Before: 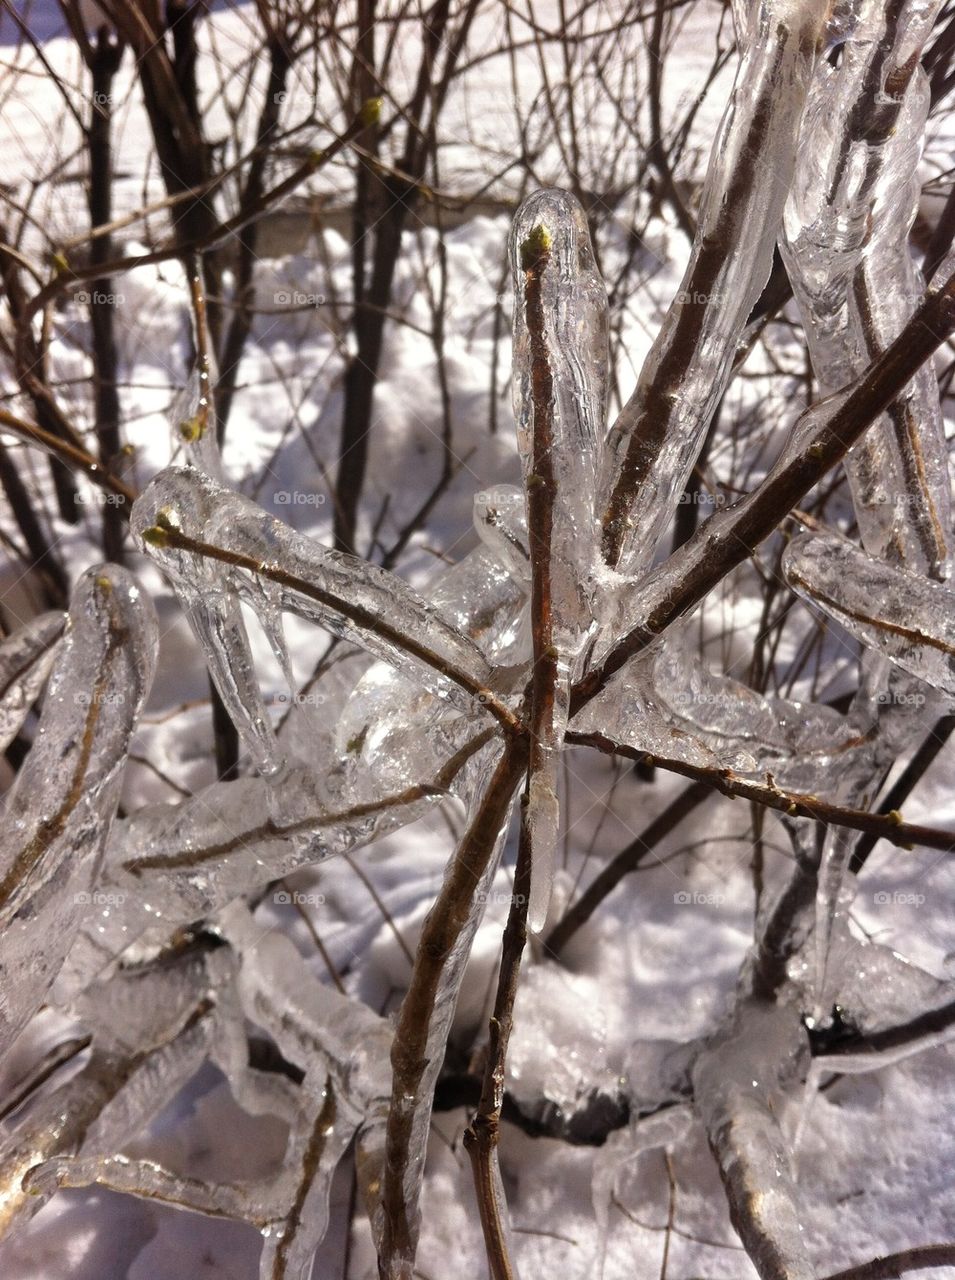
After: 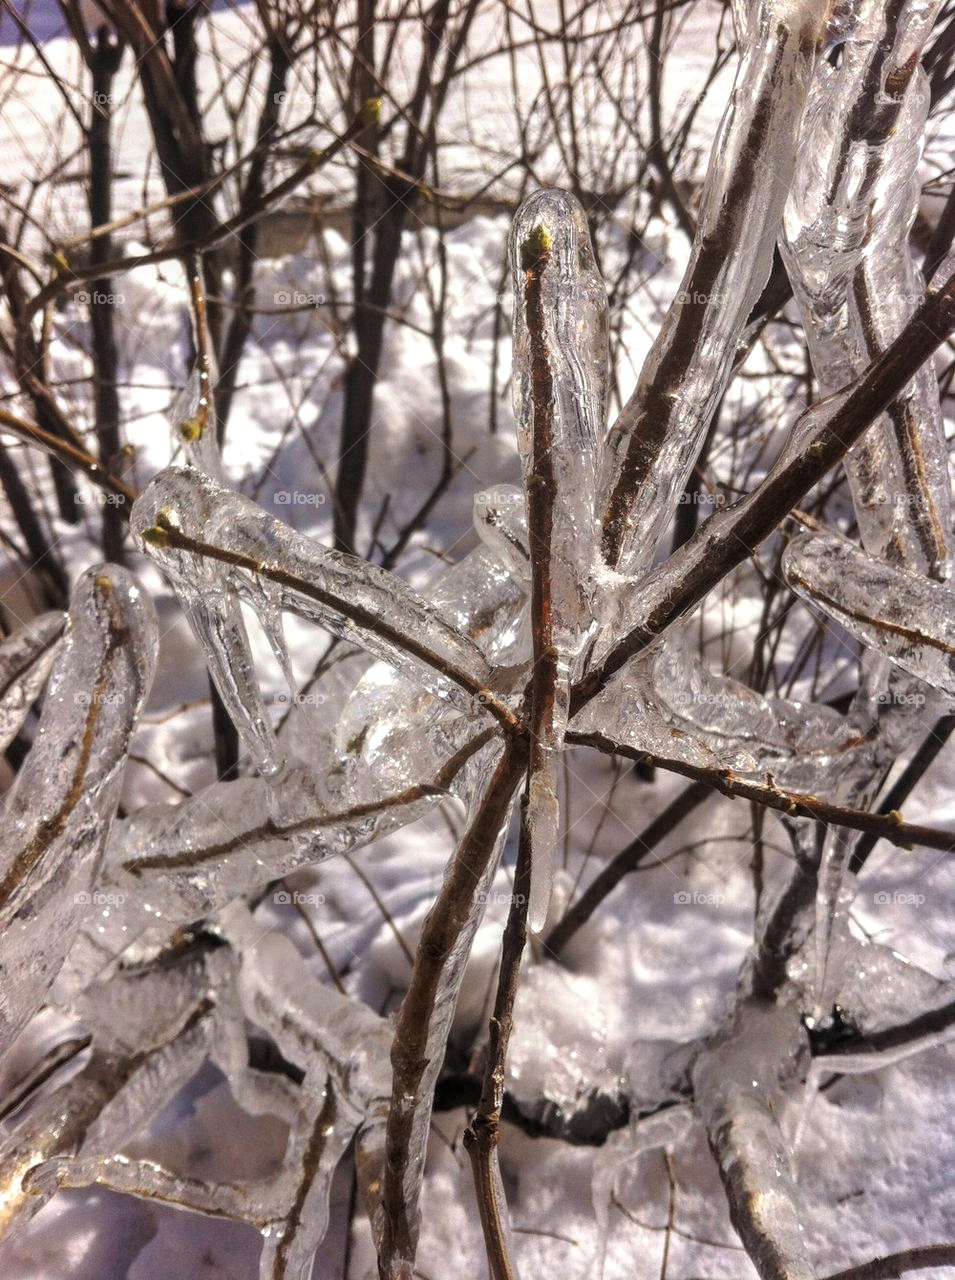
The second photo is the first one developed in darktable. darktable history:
local contrast: on, module defaults
tone curve: curves: ch0 [(0, 0) (0.003, 0.002) (0.011, 0.009) (0.025, 0.02) (0.044, 0.035) (0.069, 0.055) (0.1, 0.08) (0.136, 0.109) (0.177, 0.142) (0.224, 0.179) (0.277, 0.222) (0.335, 0.268) (0.399, 0.329) (0.468, 0.409) (0.543, 0.495) (0.623, 0.579) (0.709, 0.669) (0.801, 0.767) (0.898, 0.885) (1, 1)], preserve colors none
contrast brightness saturation: brightness 0.144
